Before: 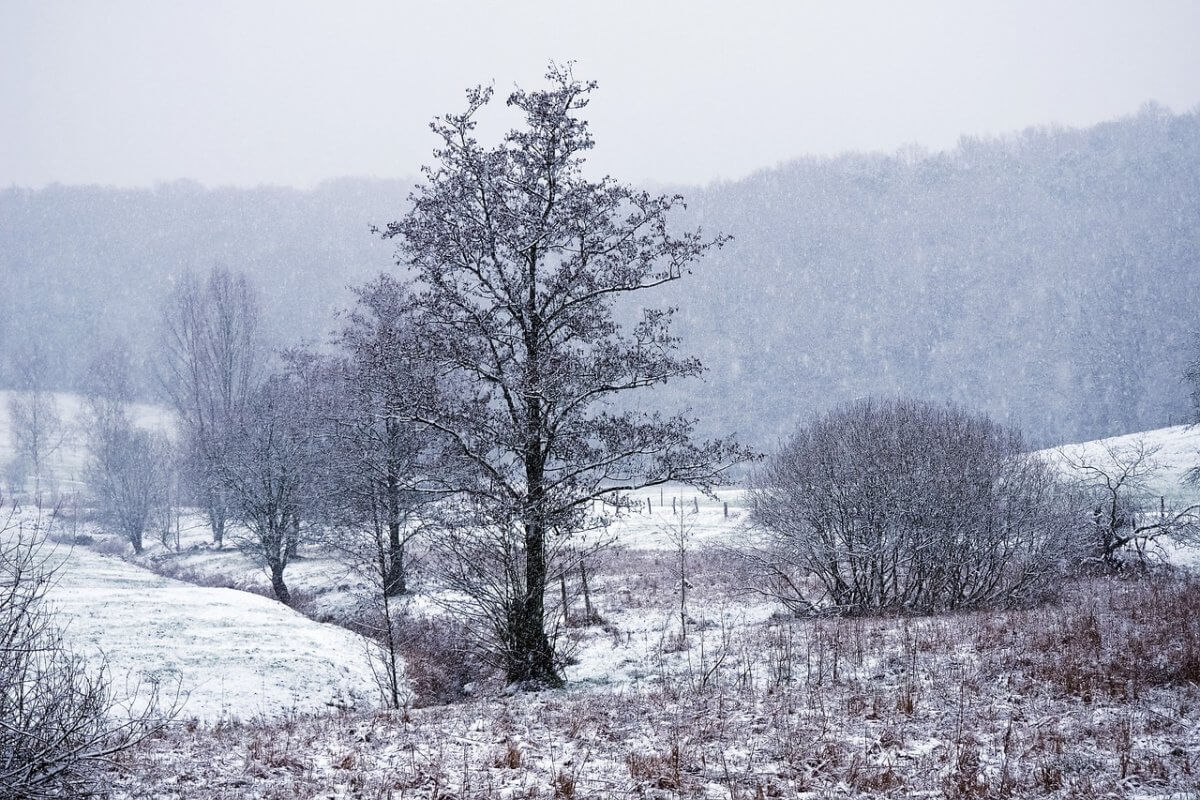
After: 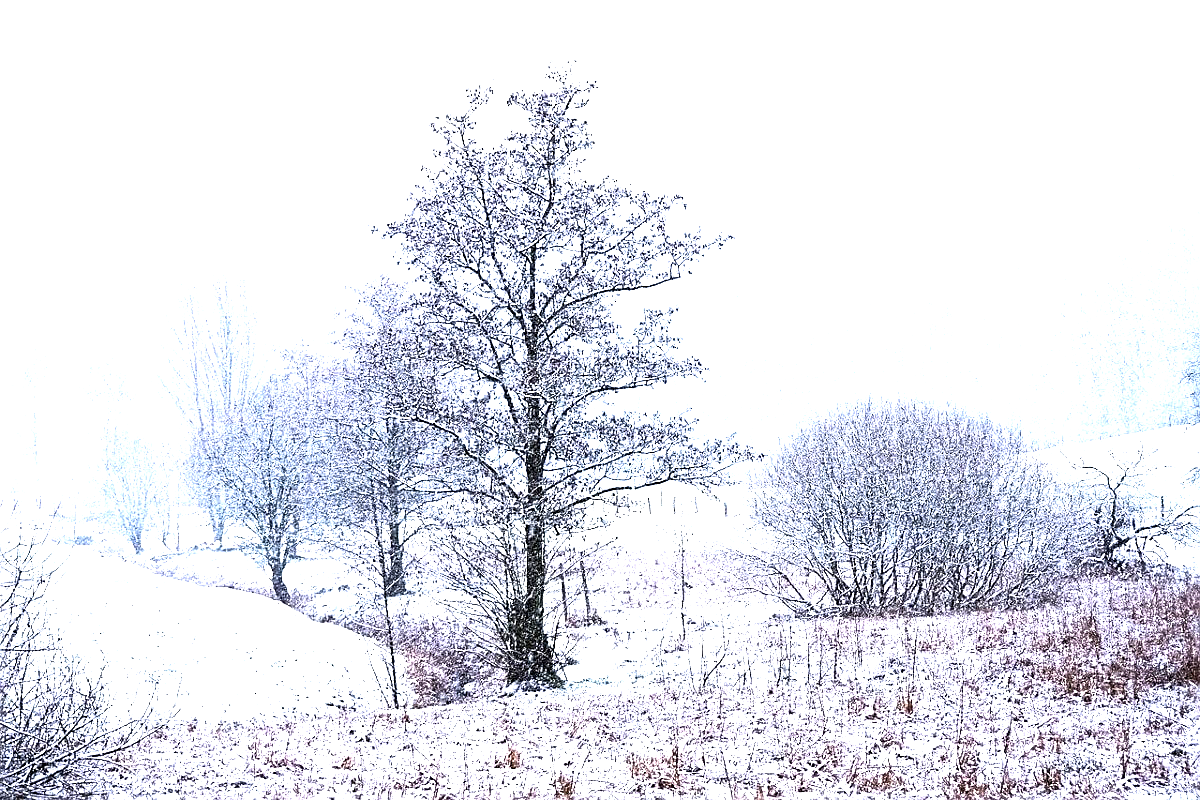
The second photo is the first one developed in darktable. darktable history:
exposure: black level correction 0, exposure 0.697 EV, compensate exposure bias true, compensate highlight preservation false
sharpen: on, module defaults
color balance rgb: perceptual saturation grading › global saturation 0.863%, perceptual brilliance grading › global brilliance 30.053%, perceptual brilliance grading › highlights 12.705%, perceptual brilliance grading › mid-tones 24.305%
